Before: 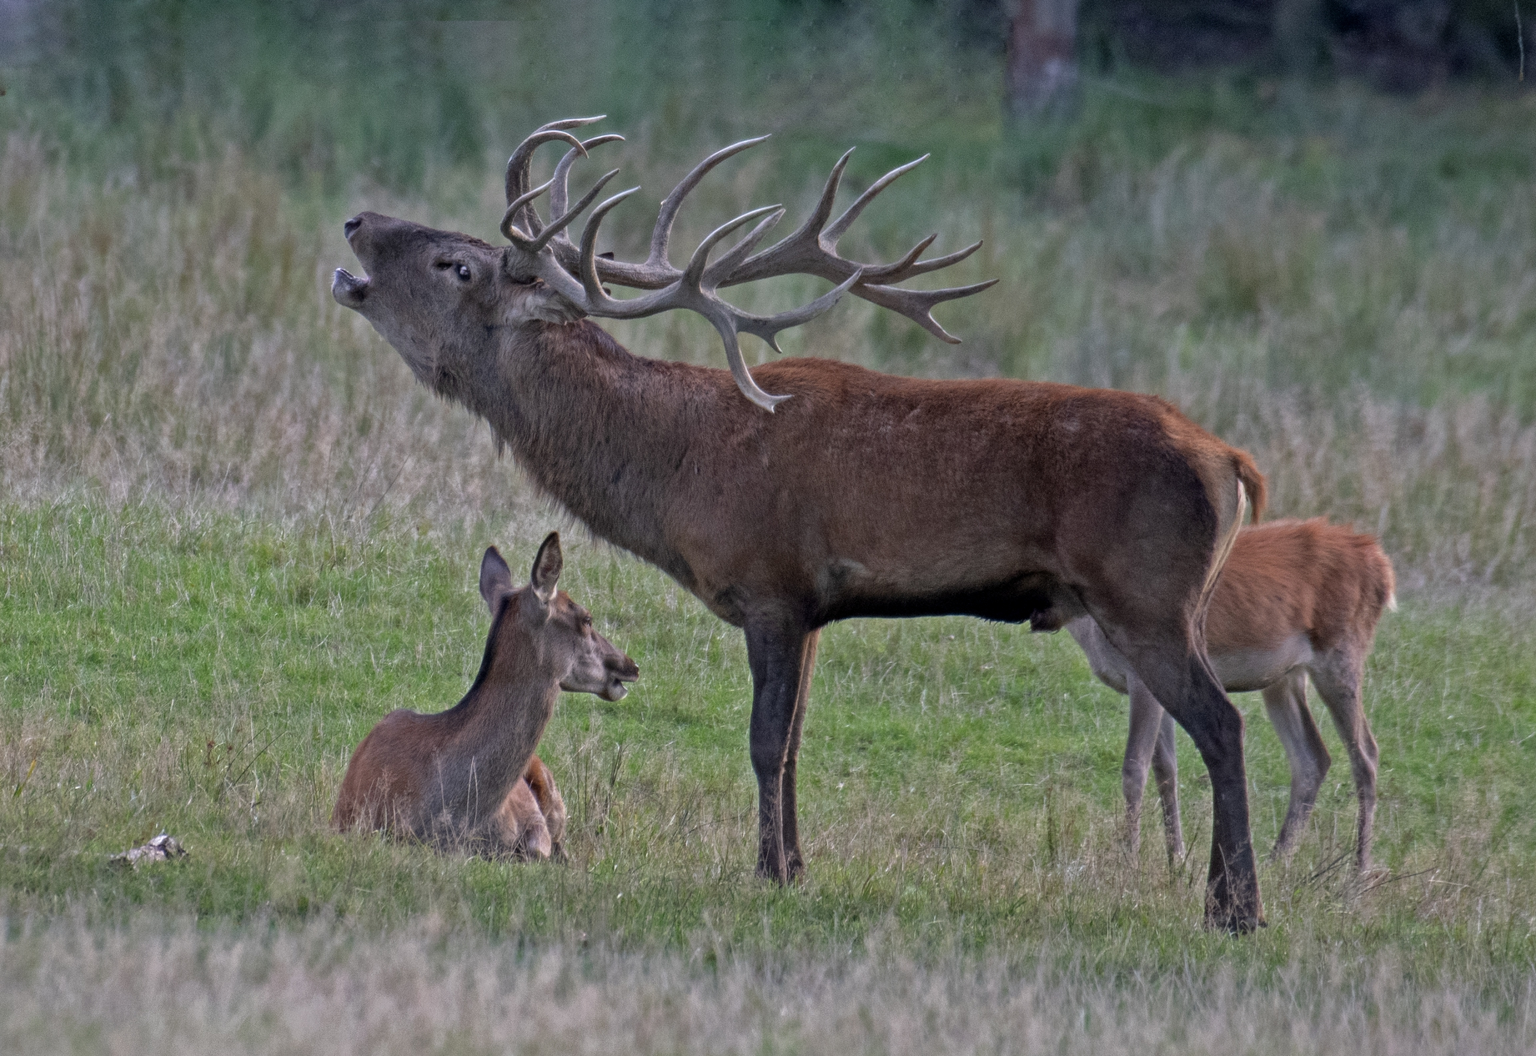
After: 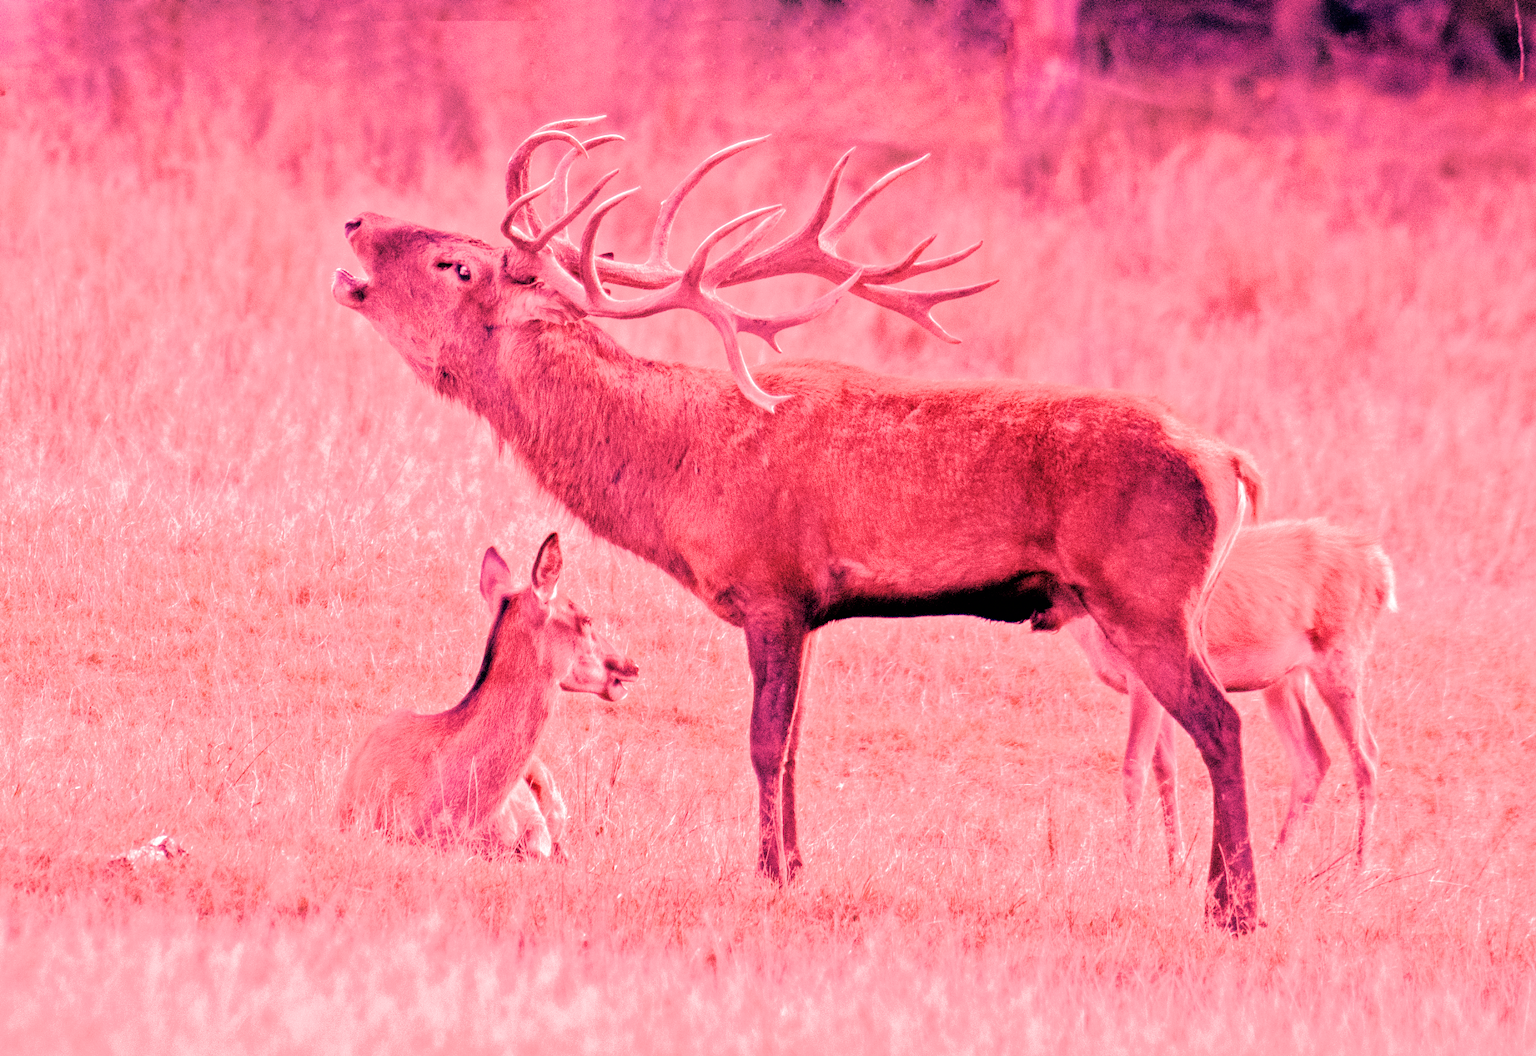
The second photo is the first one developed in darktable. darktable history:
white balance: red 4.26, blue 1.802
filmic rgb: black relative exposure -7.65 EV, white relative exposure 4.56 EV, hardness 3.61
